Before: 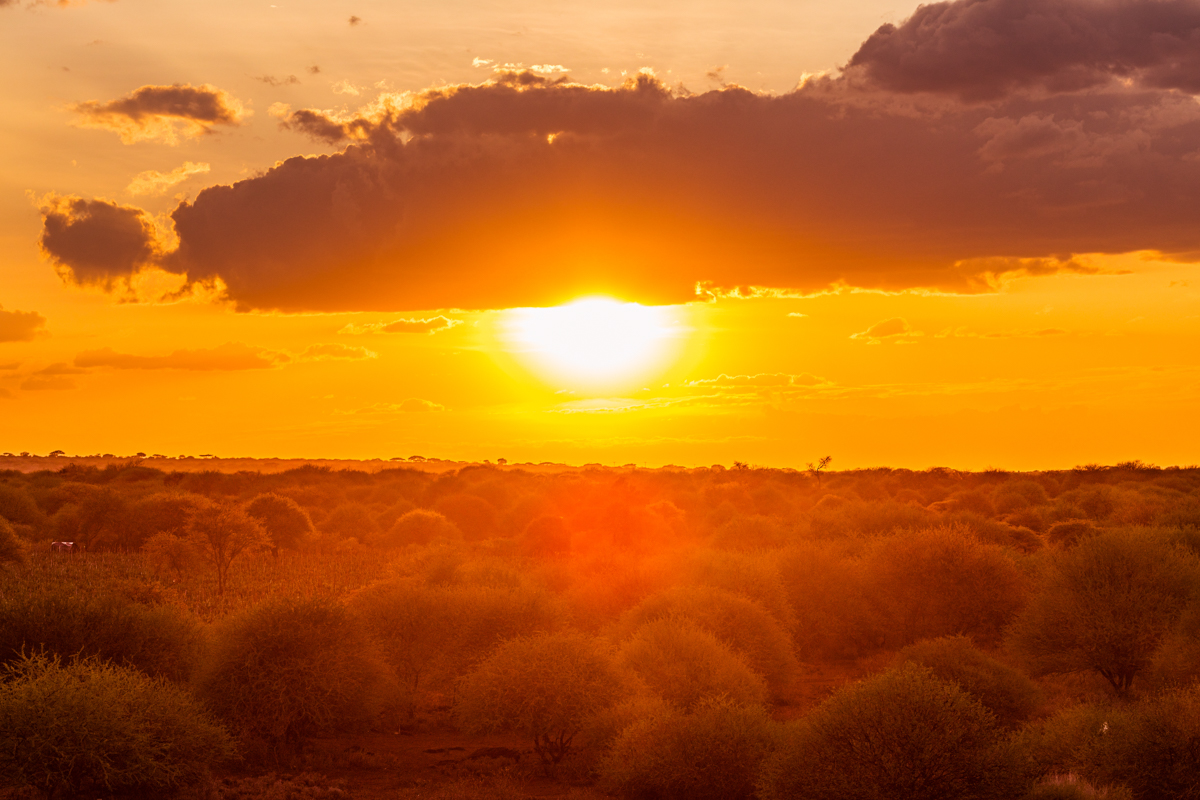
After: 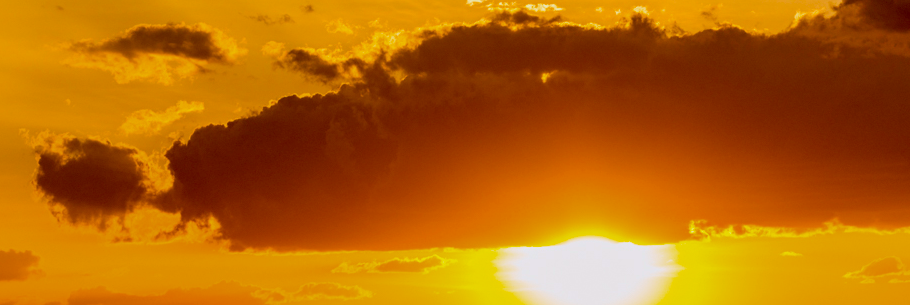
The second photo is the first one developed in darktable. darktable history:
color balance rgb: power › luminance -7.978%, power › chroma 1.101%, power › hue 217.77°, linear chroma grading › global chroma 20.593%, perceptual saturation grading › global saturation 29.94%, global vibrance 20%
crop: left 0.553%, top 7.634%, right 23.565%, bottom 54.163%
exposure: black level correction 0.046, exposure -0.233 EV, compensate exposure bias true, compensate highlight preservation false
